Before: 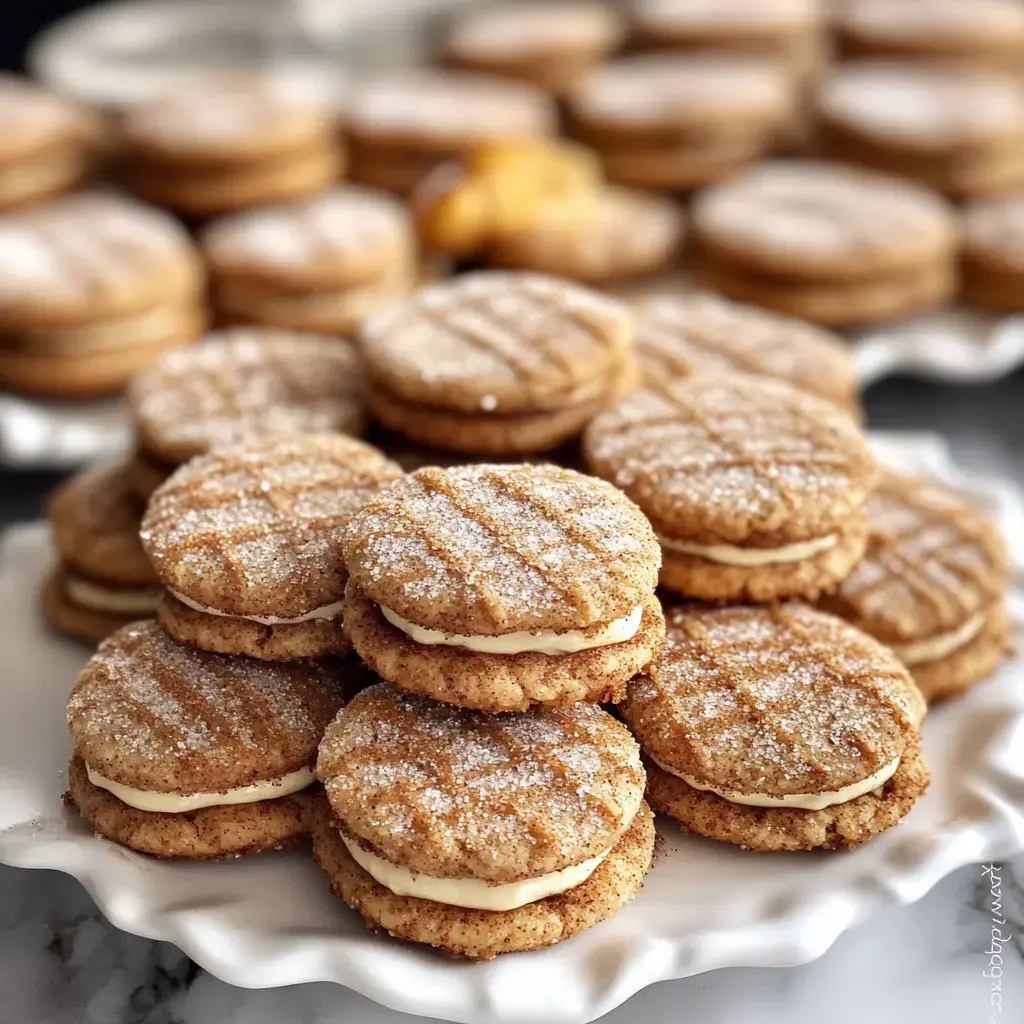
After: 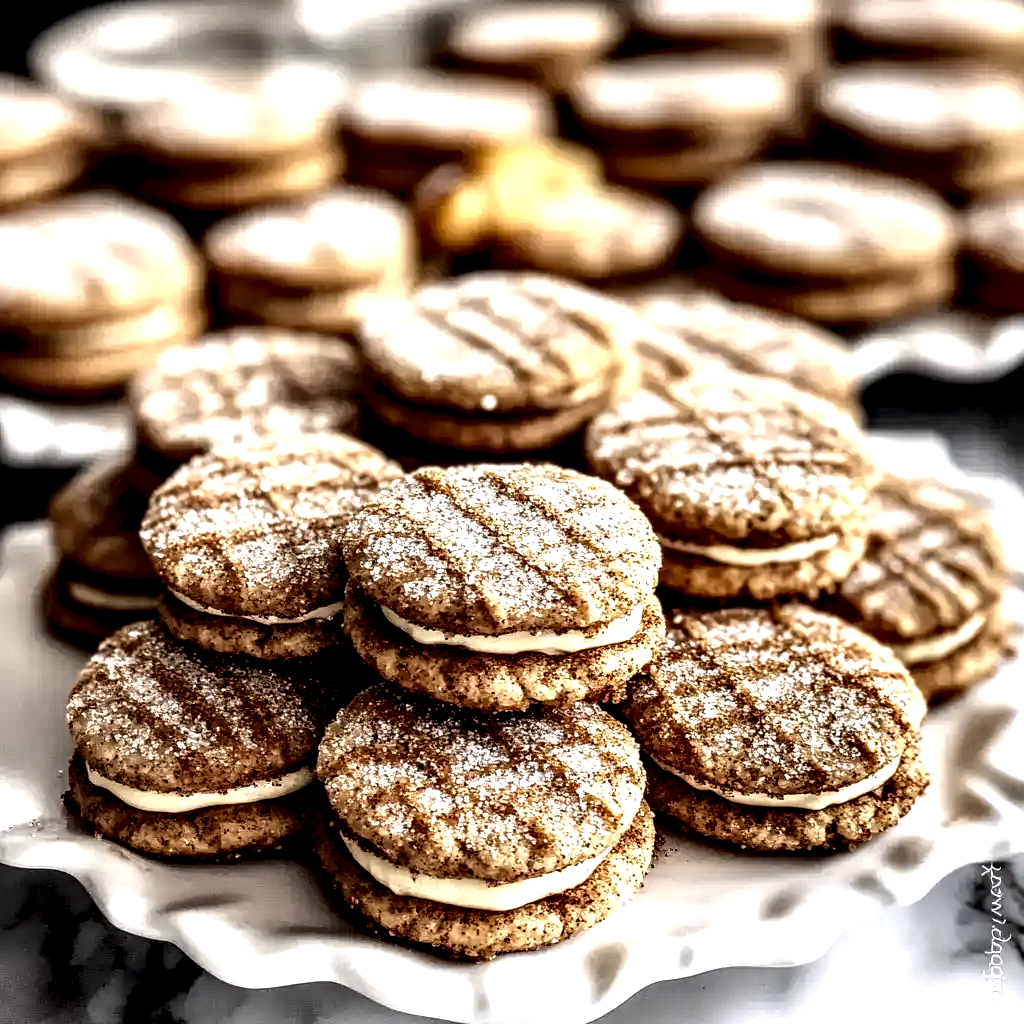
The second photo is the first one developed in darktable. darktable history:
local contrast: highlights 110%, shadows 43%, detail 293%
